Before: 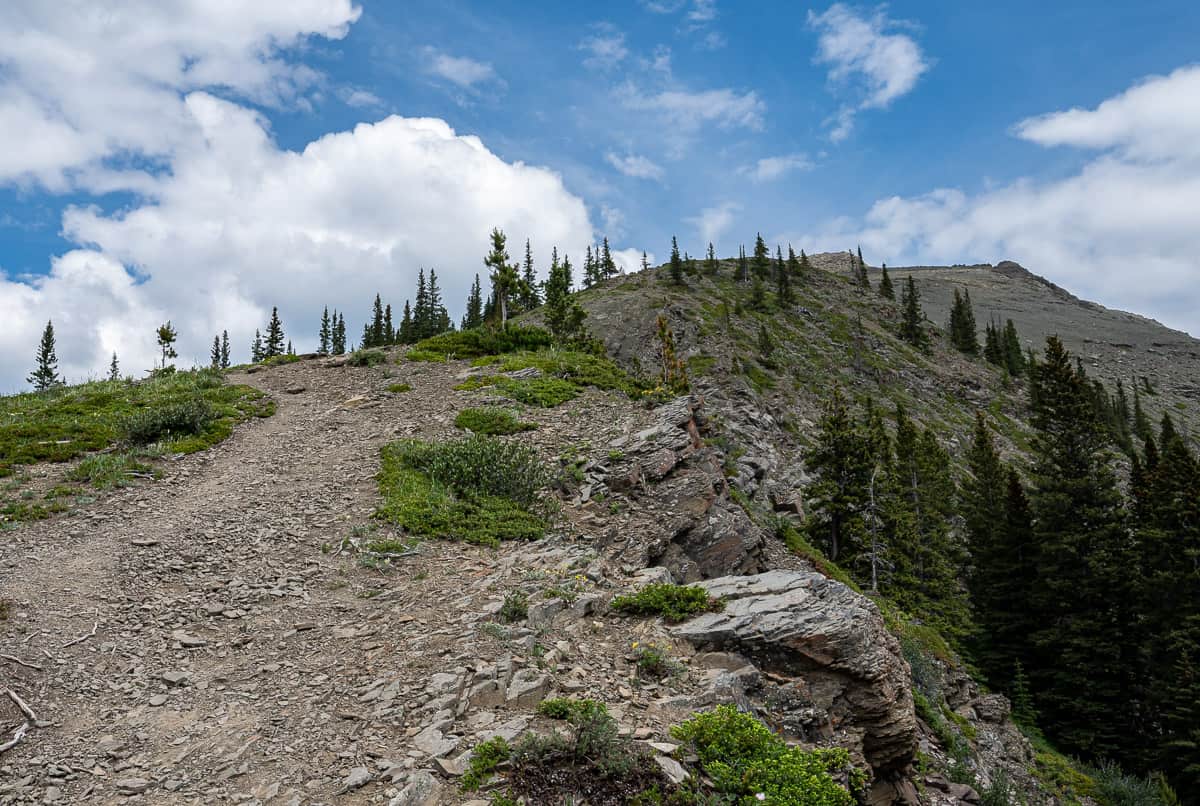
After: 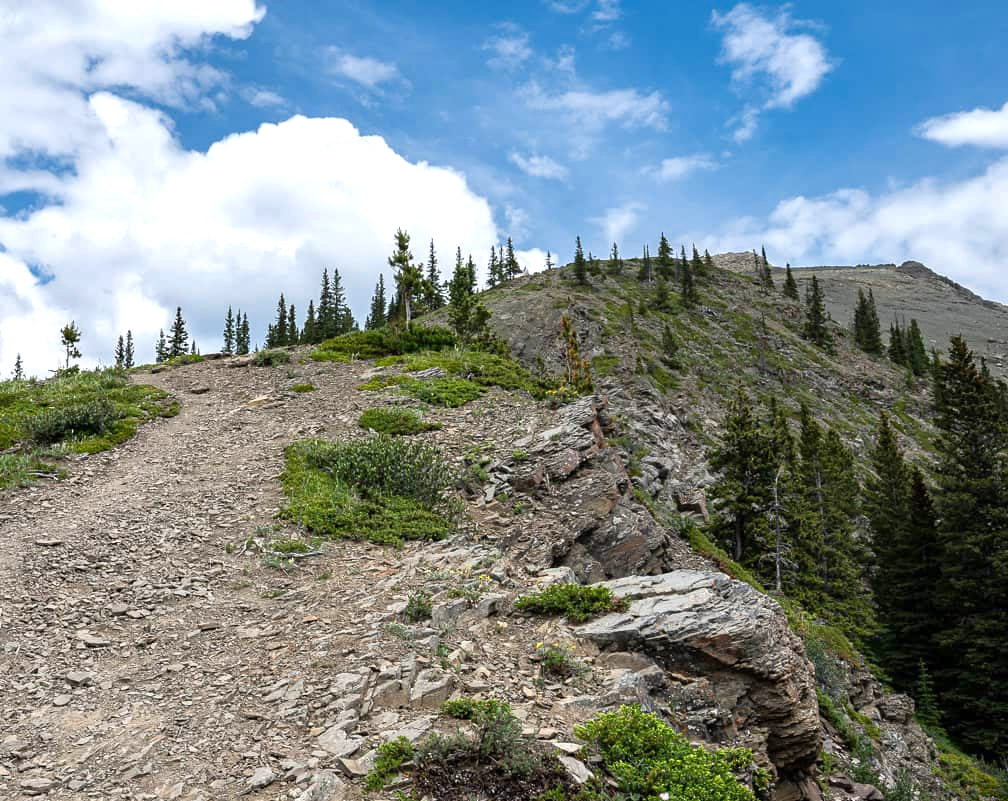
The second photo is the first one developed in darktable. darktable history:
crop: left 8.026%, right 7.374%
exposure: exposure 0.566 EV, compensate highlight preservation false
color zones: curves: ch0 [(0, 0.5) (0.143, 0.5) (0.286, 0.5) (0.429, 0.495) (0.571, 0.437) (0.714, 0.44) (0.857, 0.496) (1, 0.5)]
